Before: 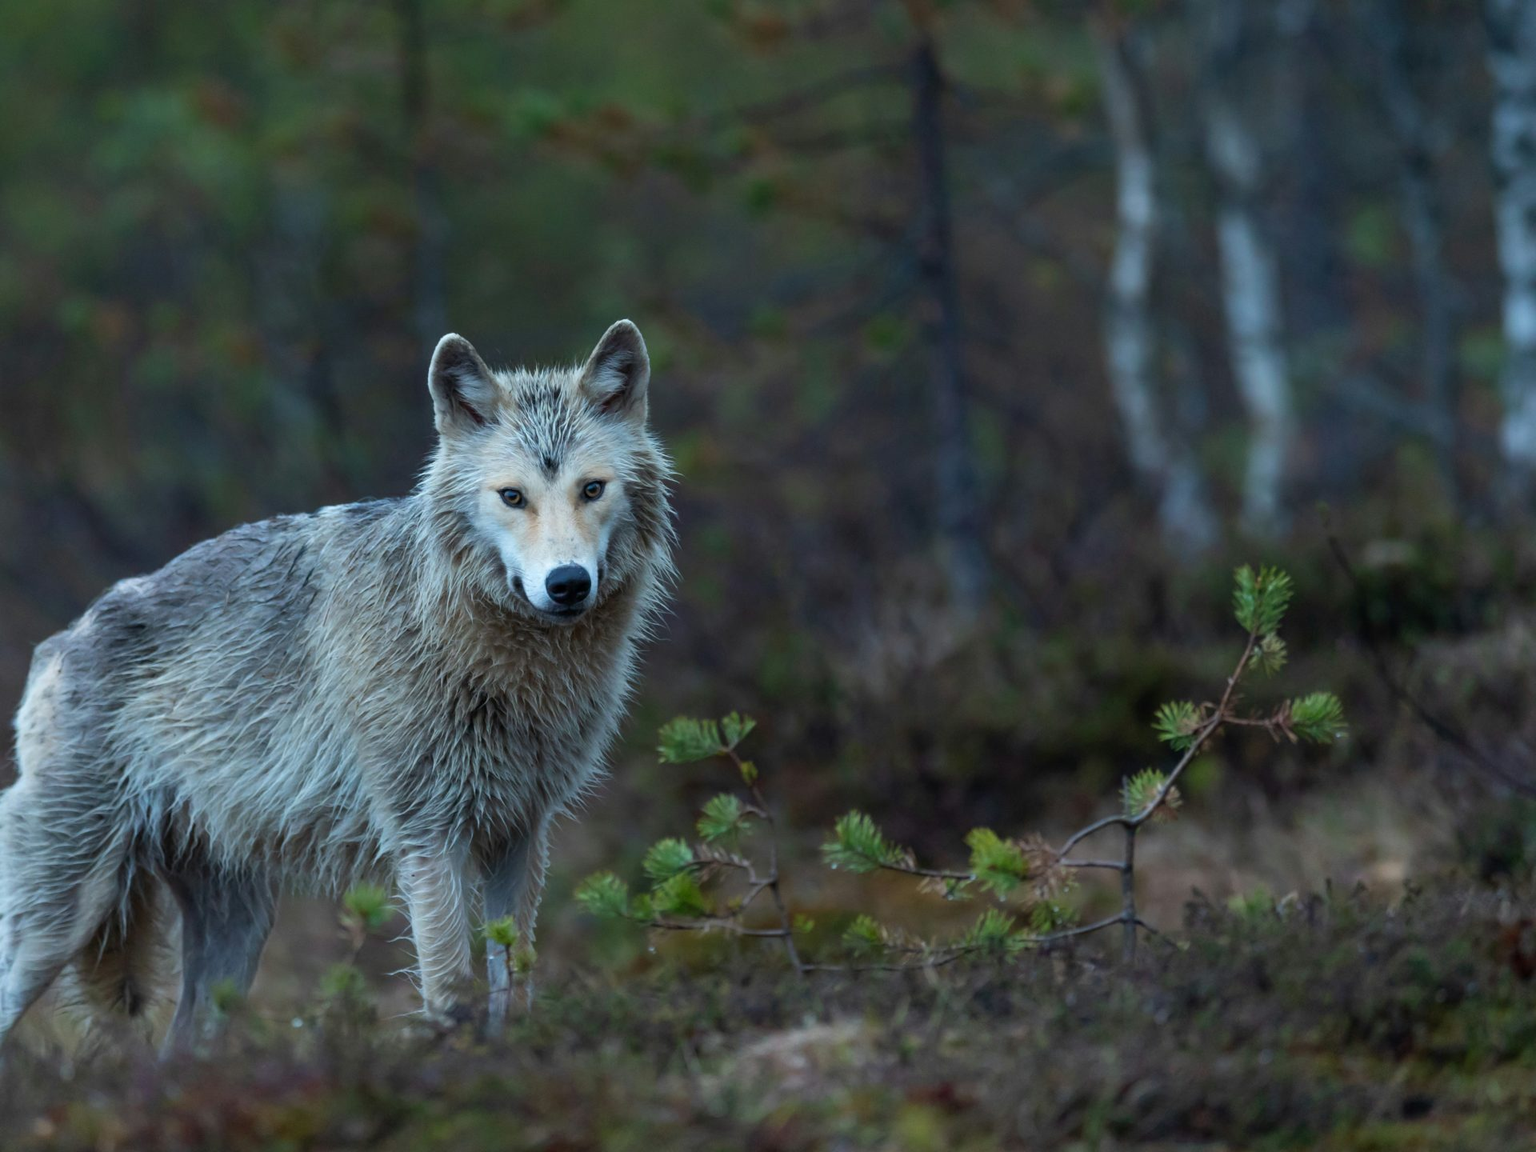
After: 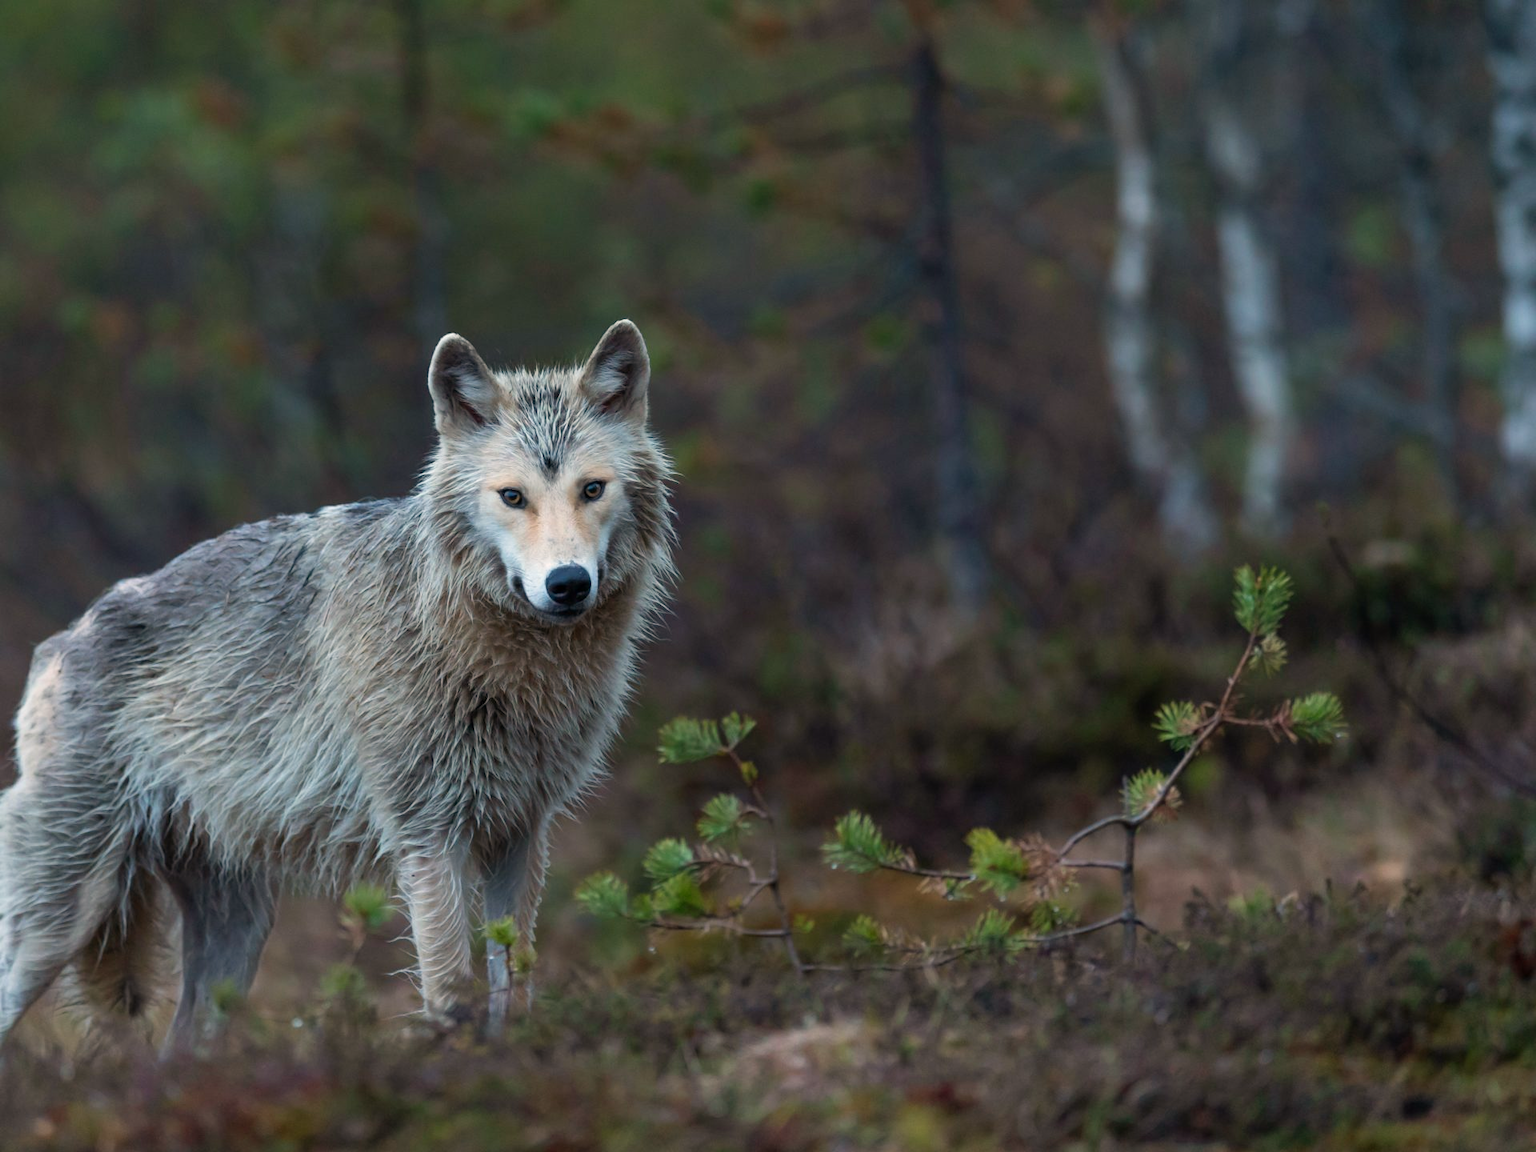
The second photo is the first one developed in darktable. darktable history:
white balance: red 1.127, blue 0.943
tone curve: curves: ch0 [(0, 0) (0.003, 0.003) (0.011, 0.011) (0.025, 0.025) (0.044, 0.045) (0.069, 0.07) (0.1, 0.101) (0.136, 0.138) (0.177, 0.18) (0.224, 0.228) (0.277, 0.281) (0.335, 0.34) (0.399, 0.405) (0.468, 0.475) (0.543, 0.551) (0.623, 0.633) (0.709, 0.72) (0.801, 0.813) (0.898, 0.907) (1, 1)], preserve colors none
